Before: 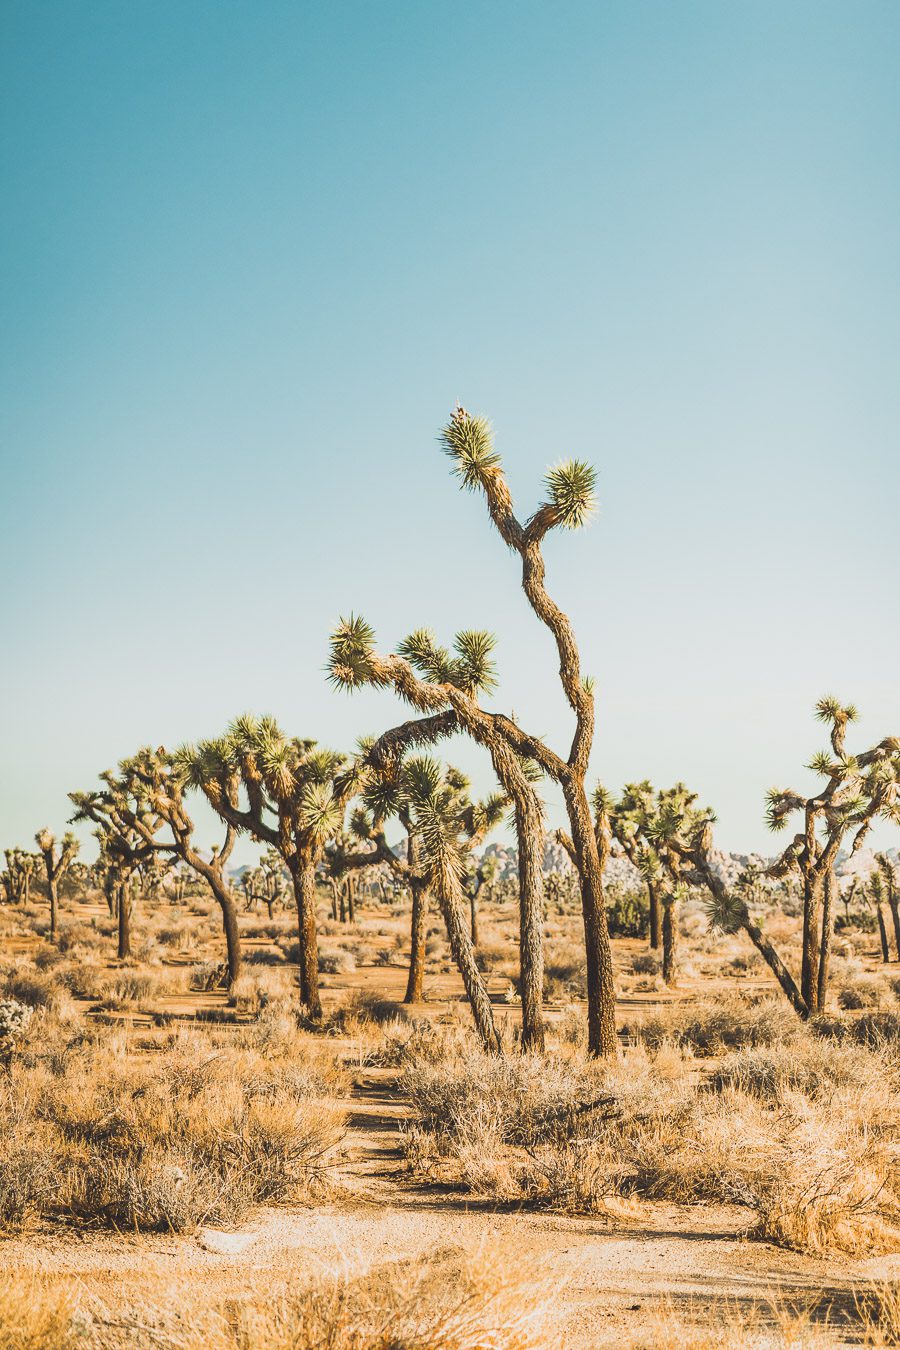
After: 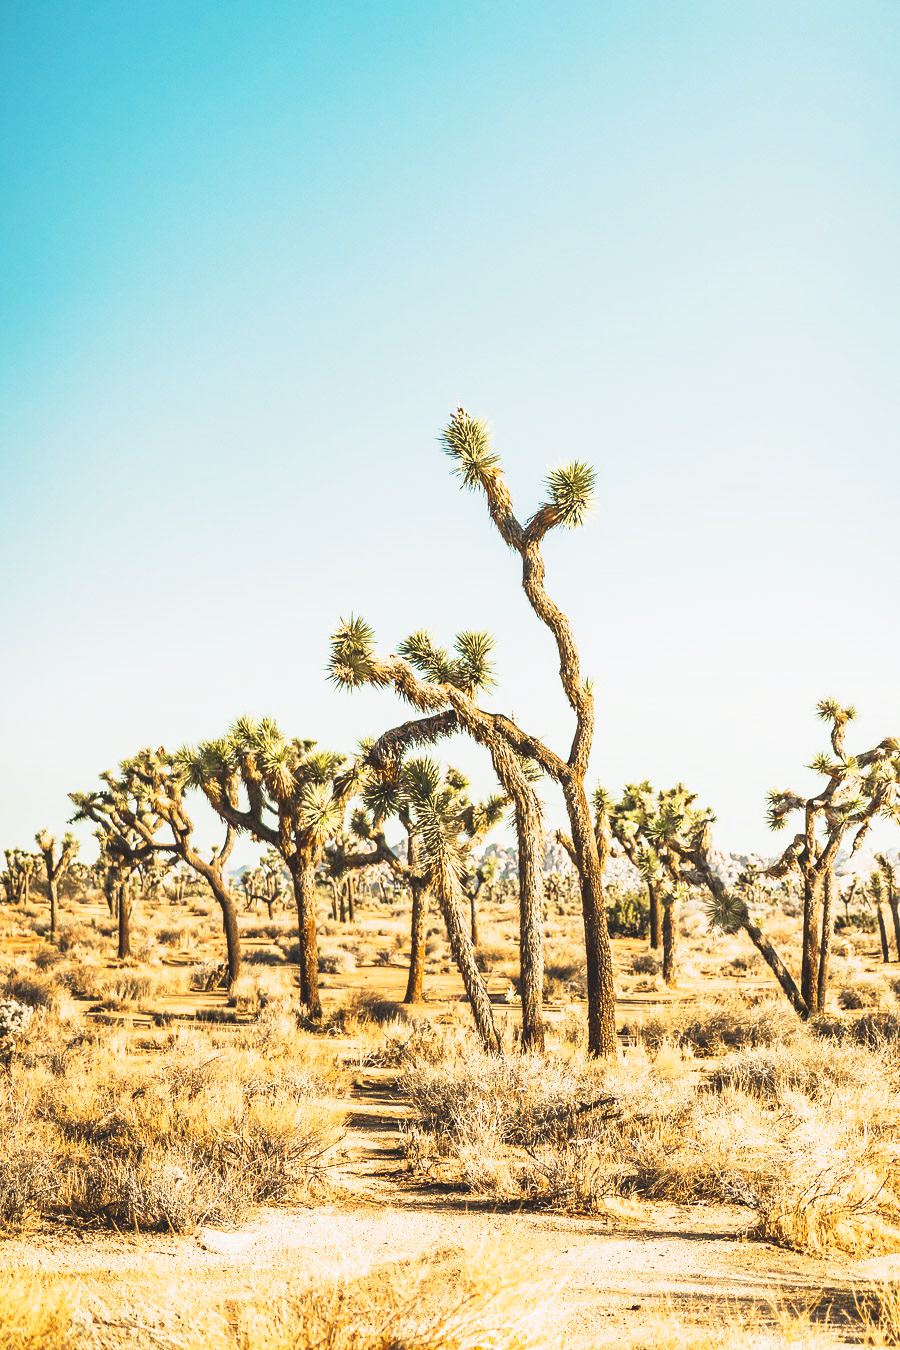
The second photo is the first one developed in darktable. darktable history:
base curve: curves: ch0 [(0, 0) (0.005, 0.002) (0.193, 0.295) (0.399, 0.664) (0.75, 0.928) (1, 1)], preserve colors none
tone equalizer: edges refinement/feathering 500, mask exposure compensation -1.57 EV, preserve details no
